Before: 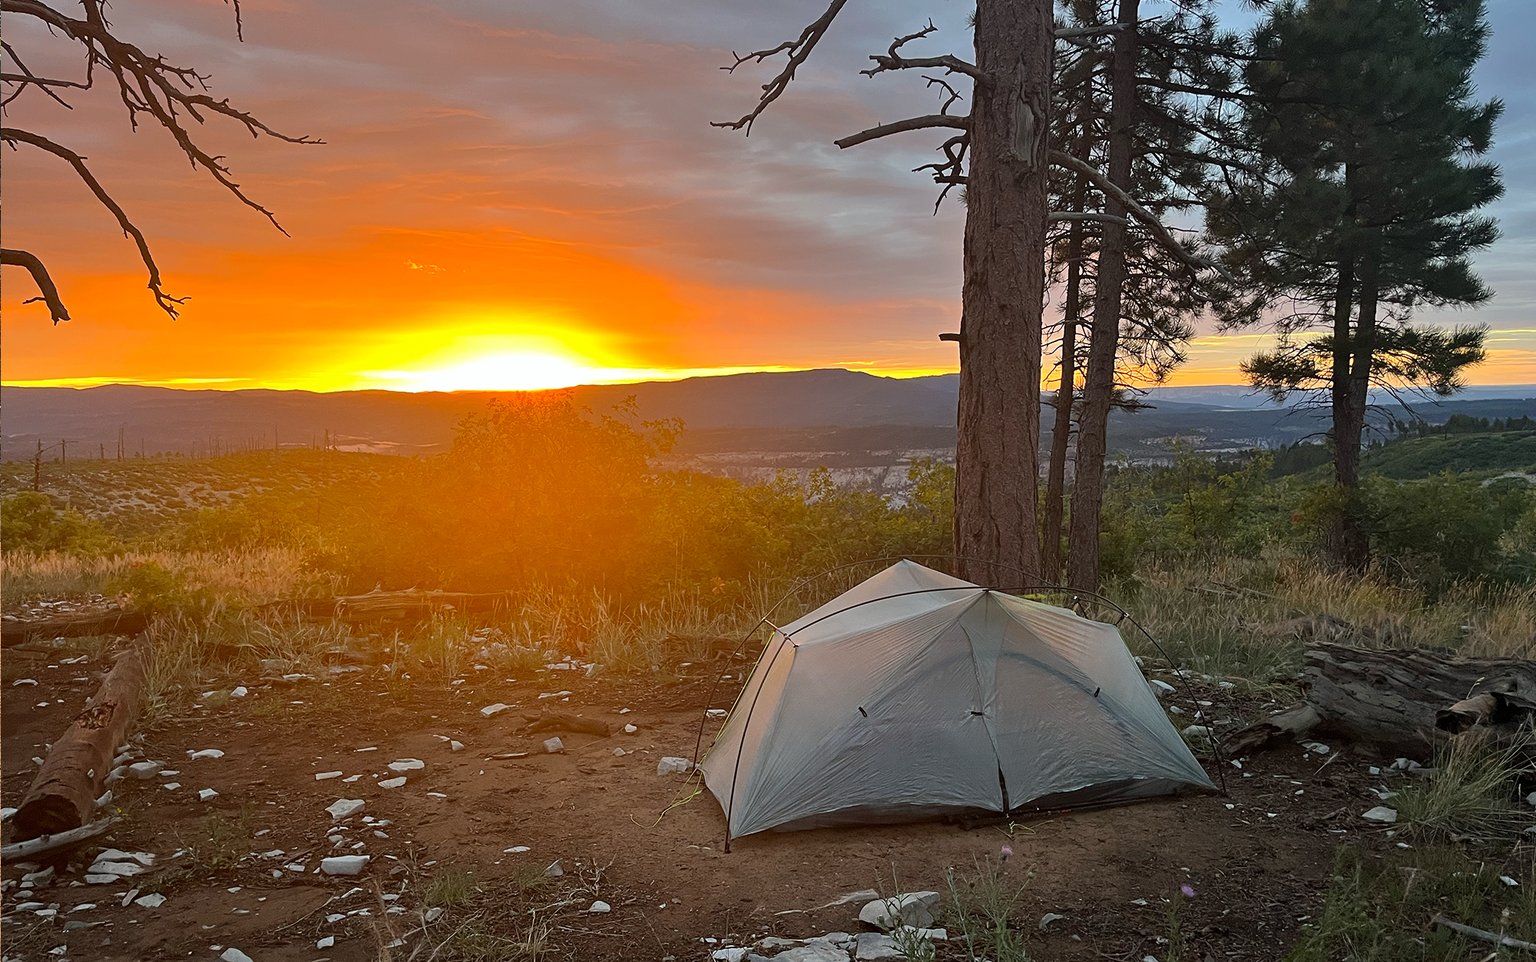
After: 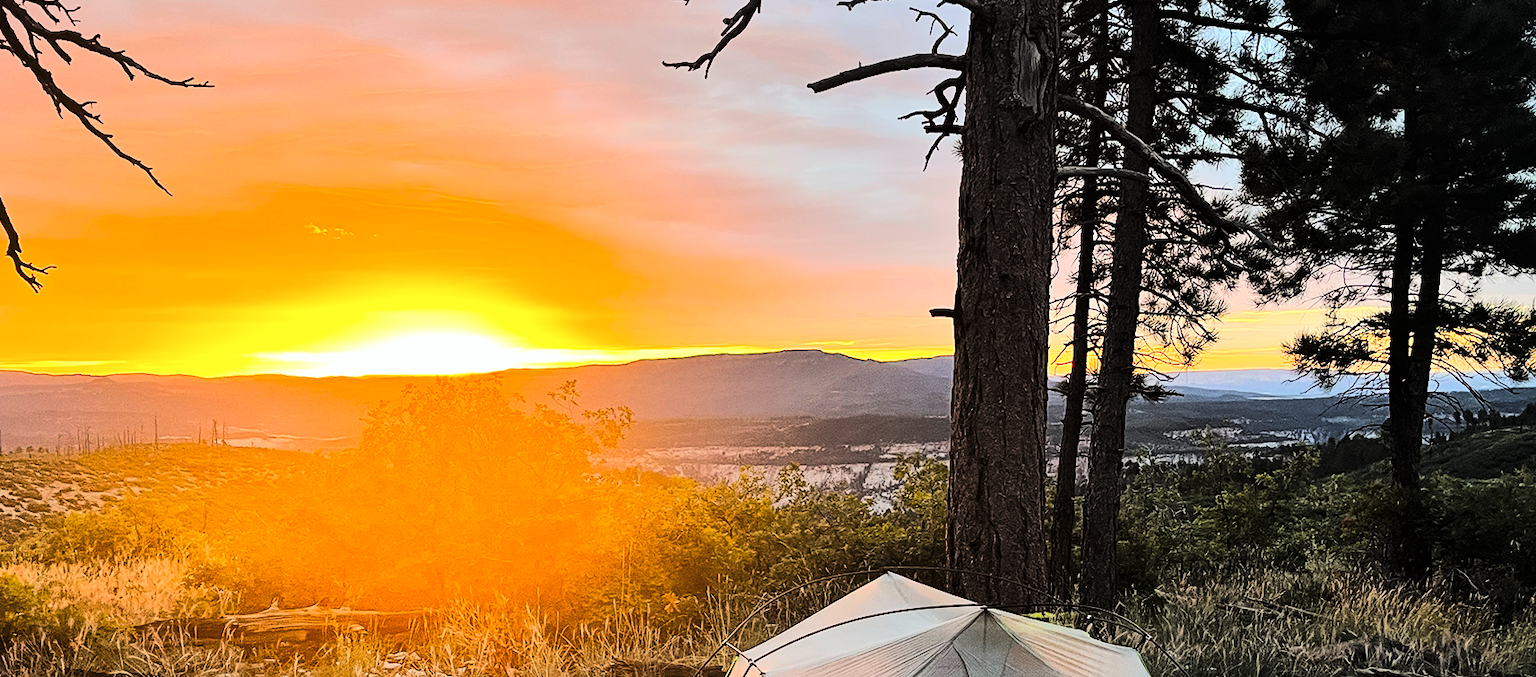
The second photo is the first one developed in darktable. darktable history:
color zones: curves: ch0 [(0.25, 0.5) (0.428, 0.473) (0.75, 0.5)]; ch1 [(0.243, 0.479) (0.398, 0.452) (0.75, 0.5)]
crop and rotate: left 9.345%, top 7.22%, right 4.982%, bottom 32.331%
tone curve: curves: ch0 [(0, 0) (0.086, 0.006) (0.148, 0.021) (0.245, 0.105) (0.374, 0.401) (0.444, 0.631) (0.778, 0.915) (1, 1)], color space Lab, linked channels, preserve colors none
